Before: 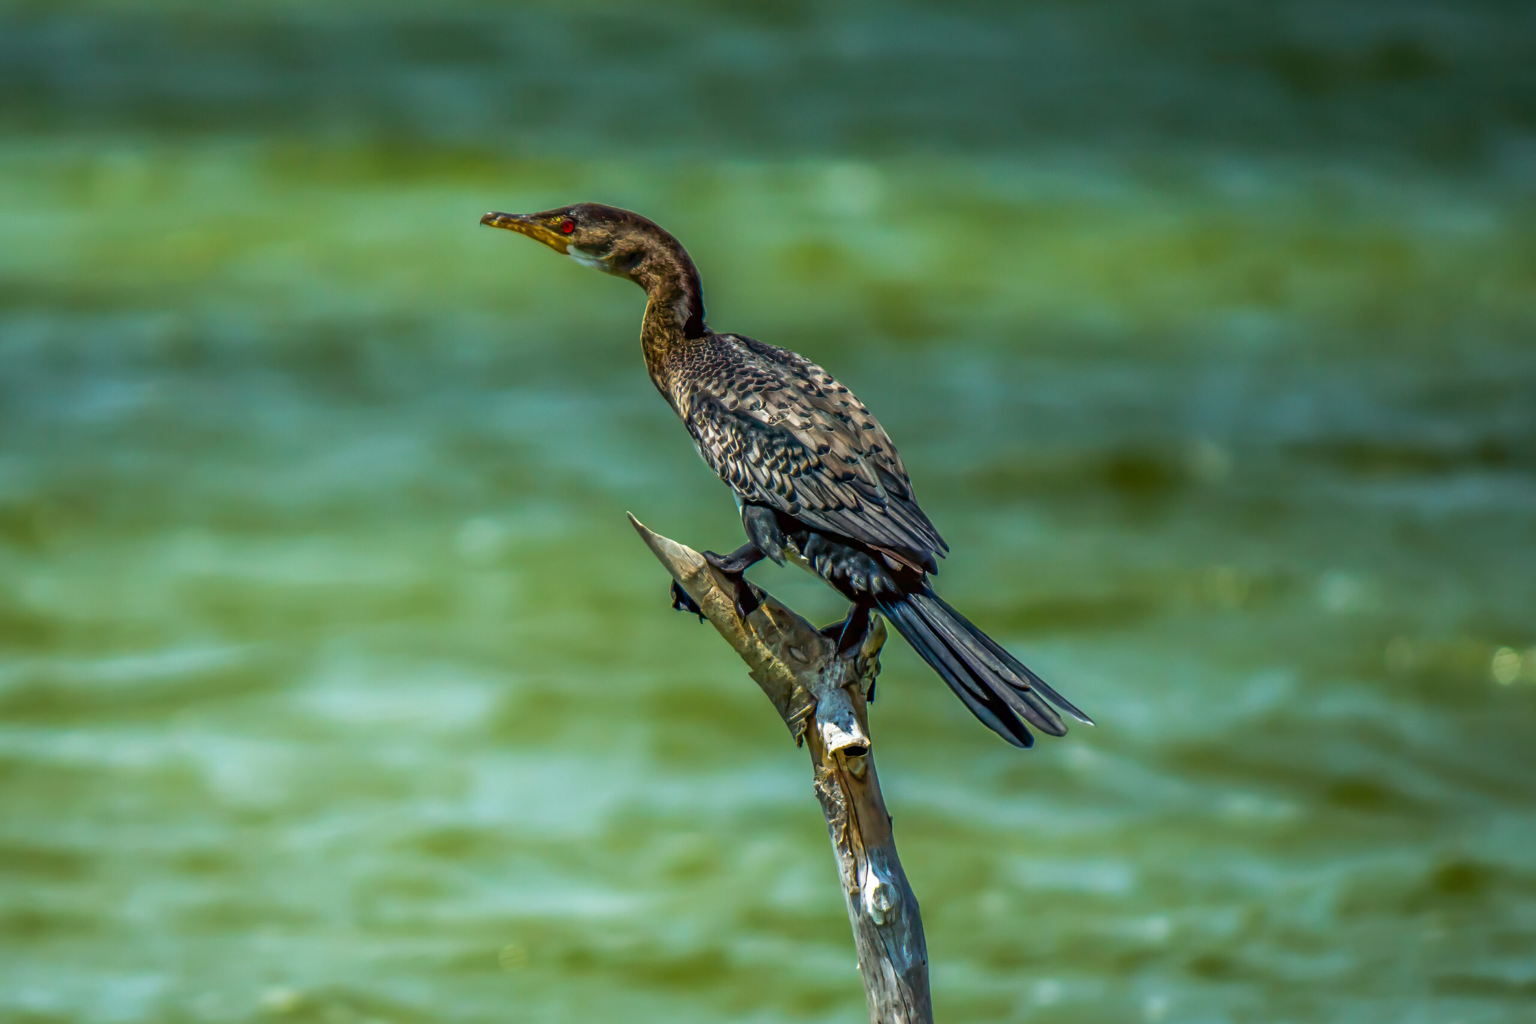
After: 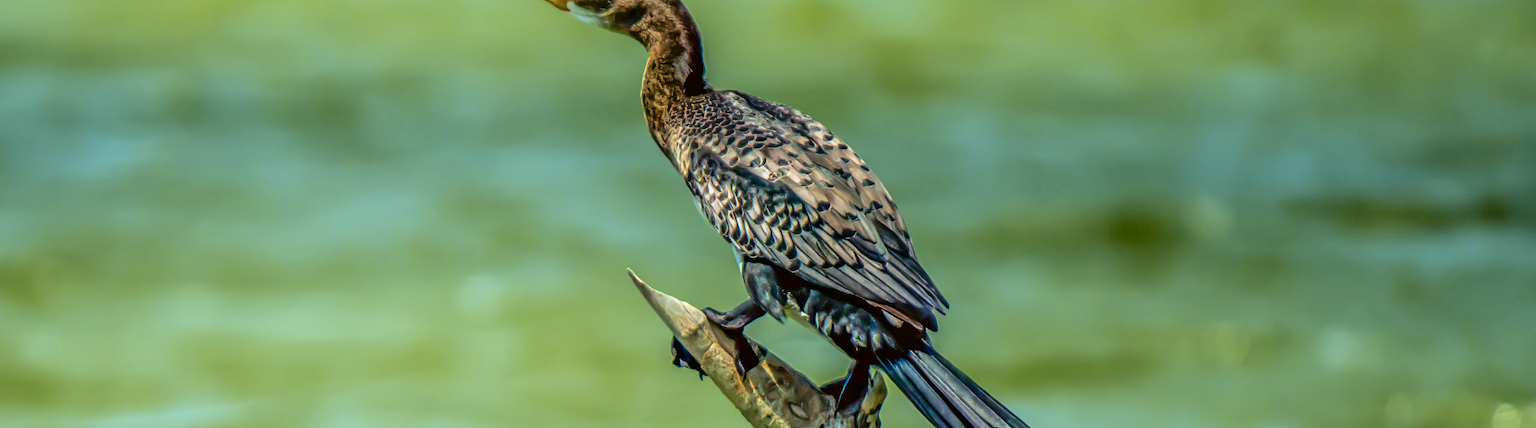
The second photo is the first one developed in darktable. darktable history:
tone curve: curves: ch0 [(0, 0.01) (0.052, 0.045) (0.136, 0.133) (0.275, 0.35) (0.43, 0.54) (0.676, 0.751) (0.89, 0.919) (1, 1)]; ch1 [(0, 0) (0.094, 0.081) (0.285, 0.299) (0.385, 0.403) (0.447, 0.429) (0.495, 0.496) (0.544, 0.552) (0.589, 0.612) (0.722, 0.728) (1, 1)]; ch2 [(0, 0) (0.257, 0.217) (0.43, 0.421) (0.498, 0.507) (0.531, 0.544) (0.56, 0.579) (0.625, 0.642) (1, 1)], color space Lab, independent channels, preserve colors none
crop and rotate: top 23.84%, bottom 34.294%
